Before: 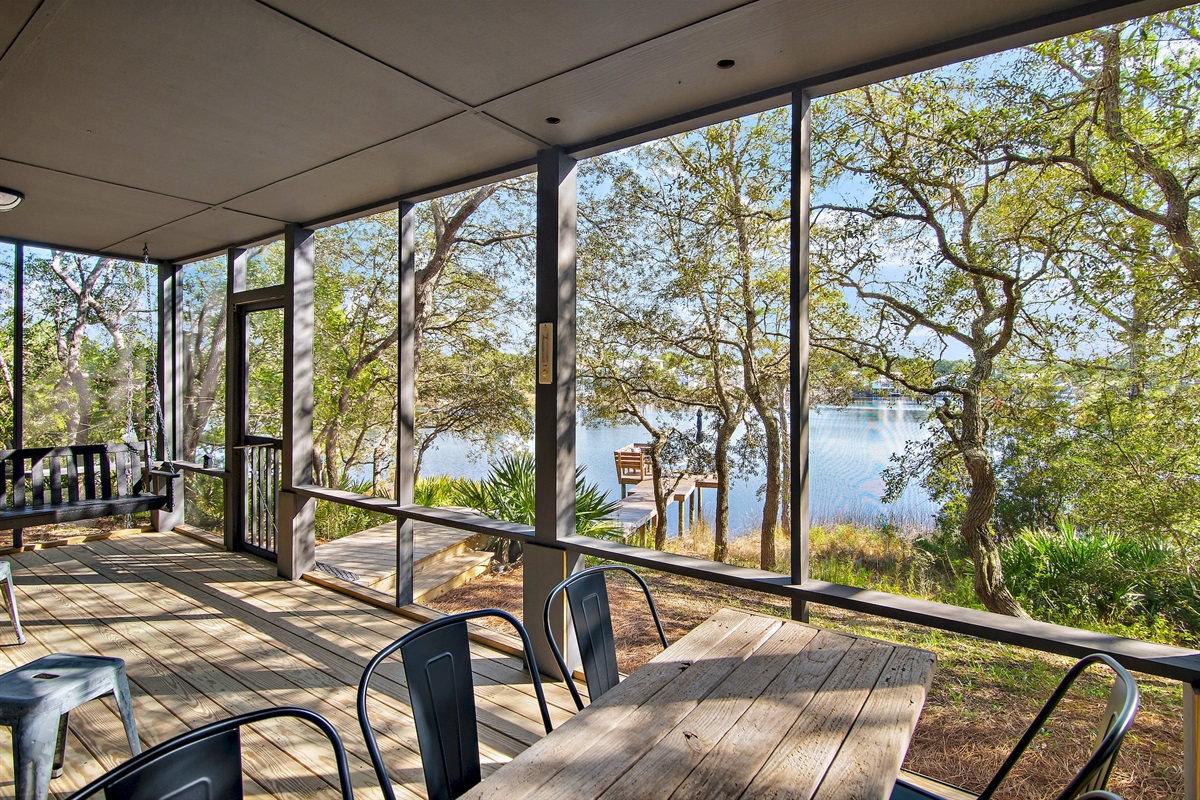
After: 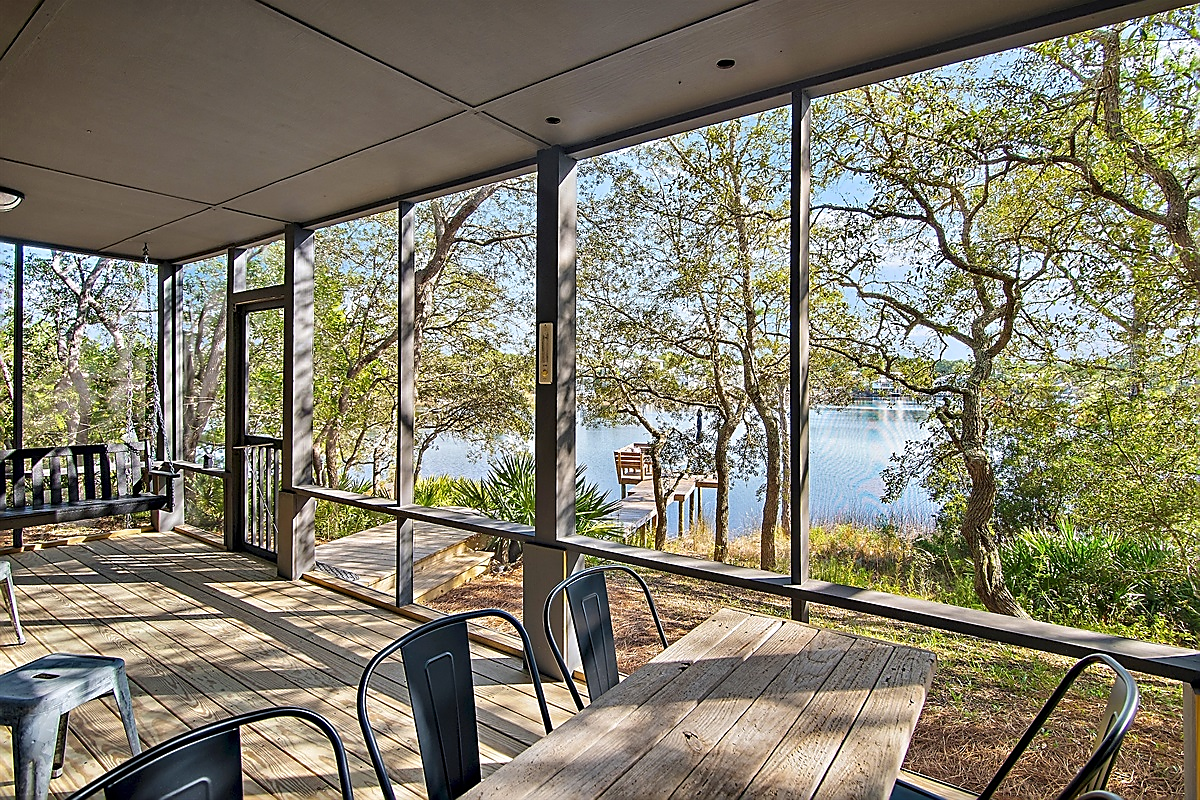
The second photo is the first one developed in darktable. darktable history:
sharpen: radius 1.397, amount 1.246, threshold 0.832
tone equalizer: on, module defaults
